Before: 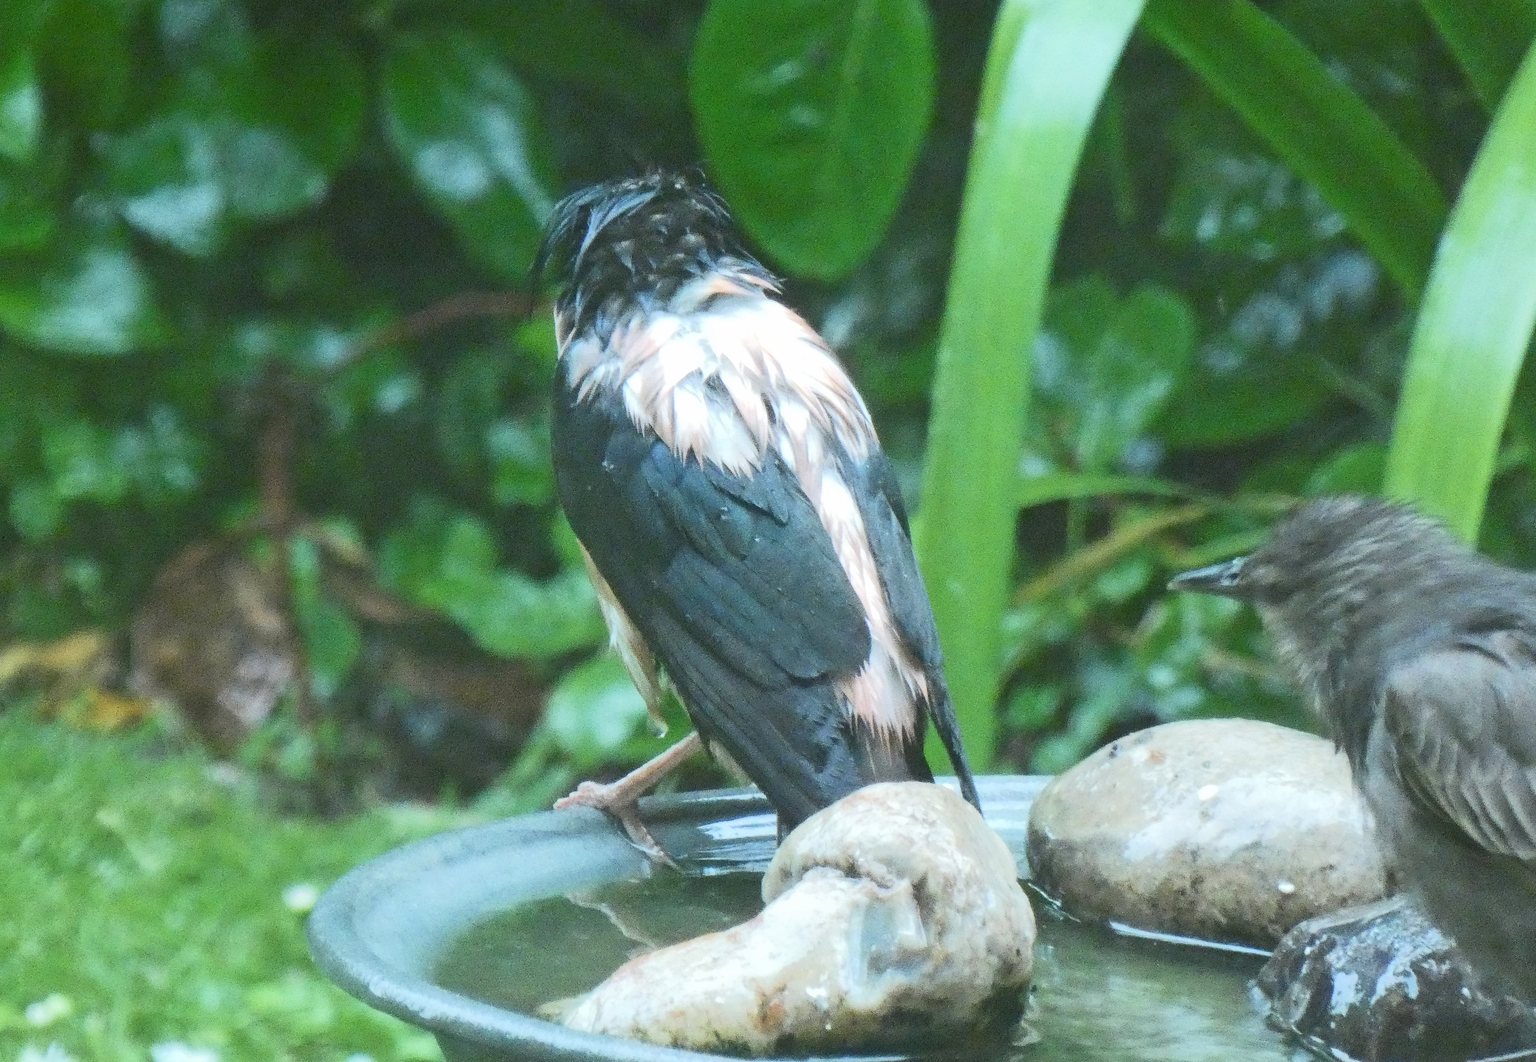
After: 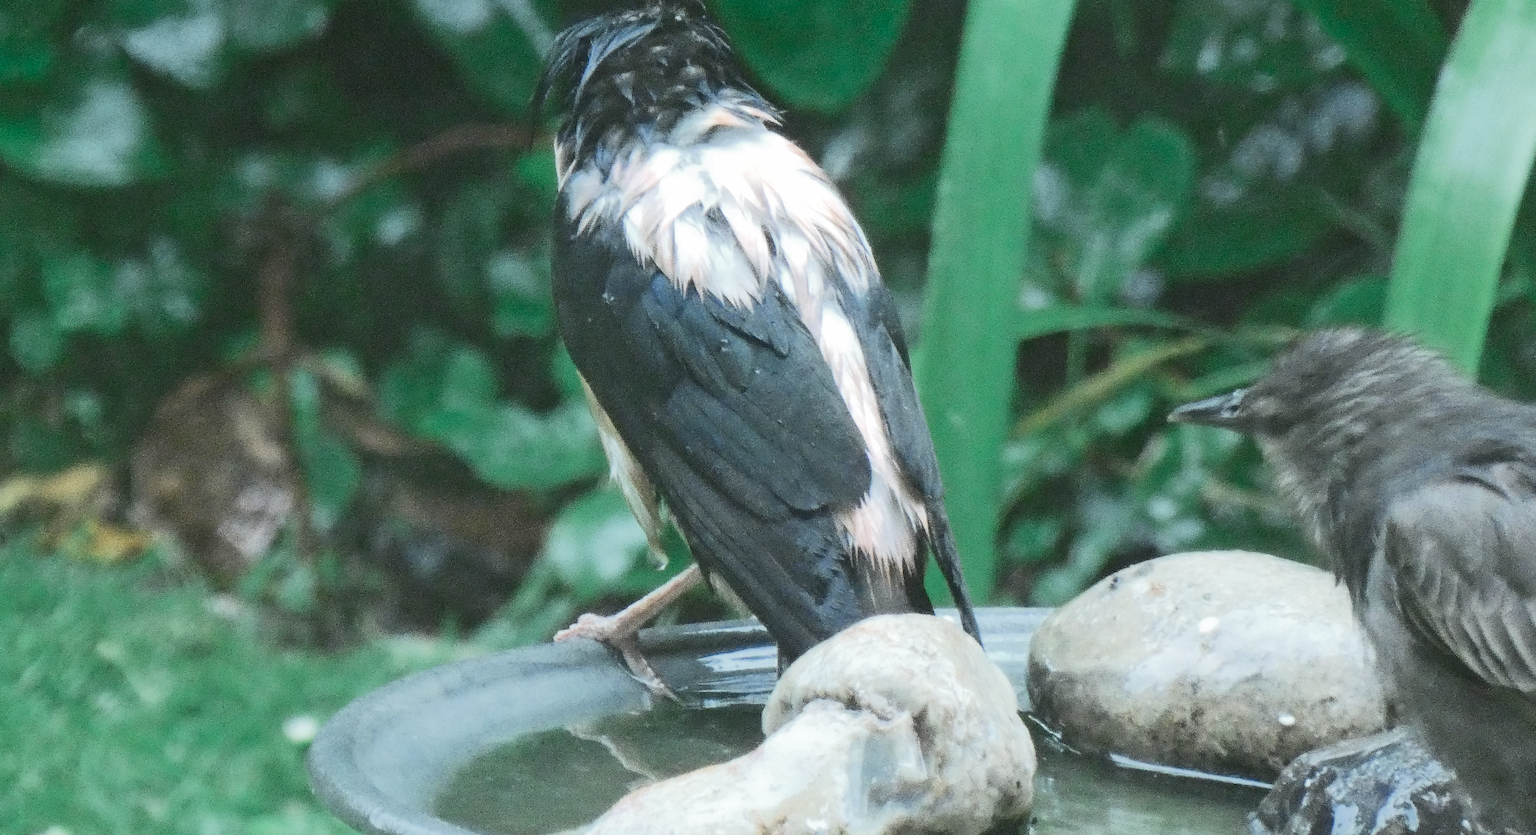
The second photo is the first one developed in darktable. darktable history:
crop and rotate: top 15.882%, bottom 5.463%
color zones: curves: ch0 [(0, 0.5) (0.125, 0.4) (0.25, 0.5) (0.375, 0.4) (0.5, 0.4) (0.625, 0.35) (0.75, 0.35) (0.875, 0.5)]; ch1 [(0, 0.35) (0.125, 0.45) (0.25, 0.35) (0.375, 0.35) (0.5, 0.35) (0.625, 0.35) (0.75, 0.45) (0.875, 0.35)]; ch2 [(0, 0.6) (0.125, 0.5) (0.25, 0.5) (0.375, 0.6) (0.5, 0.6) (0.625, 0.5) (0.75, 0.5) (0.875, 0.5)]
contrast brightness saturation: contrast 0.14
